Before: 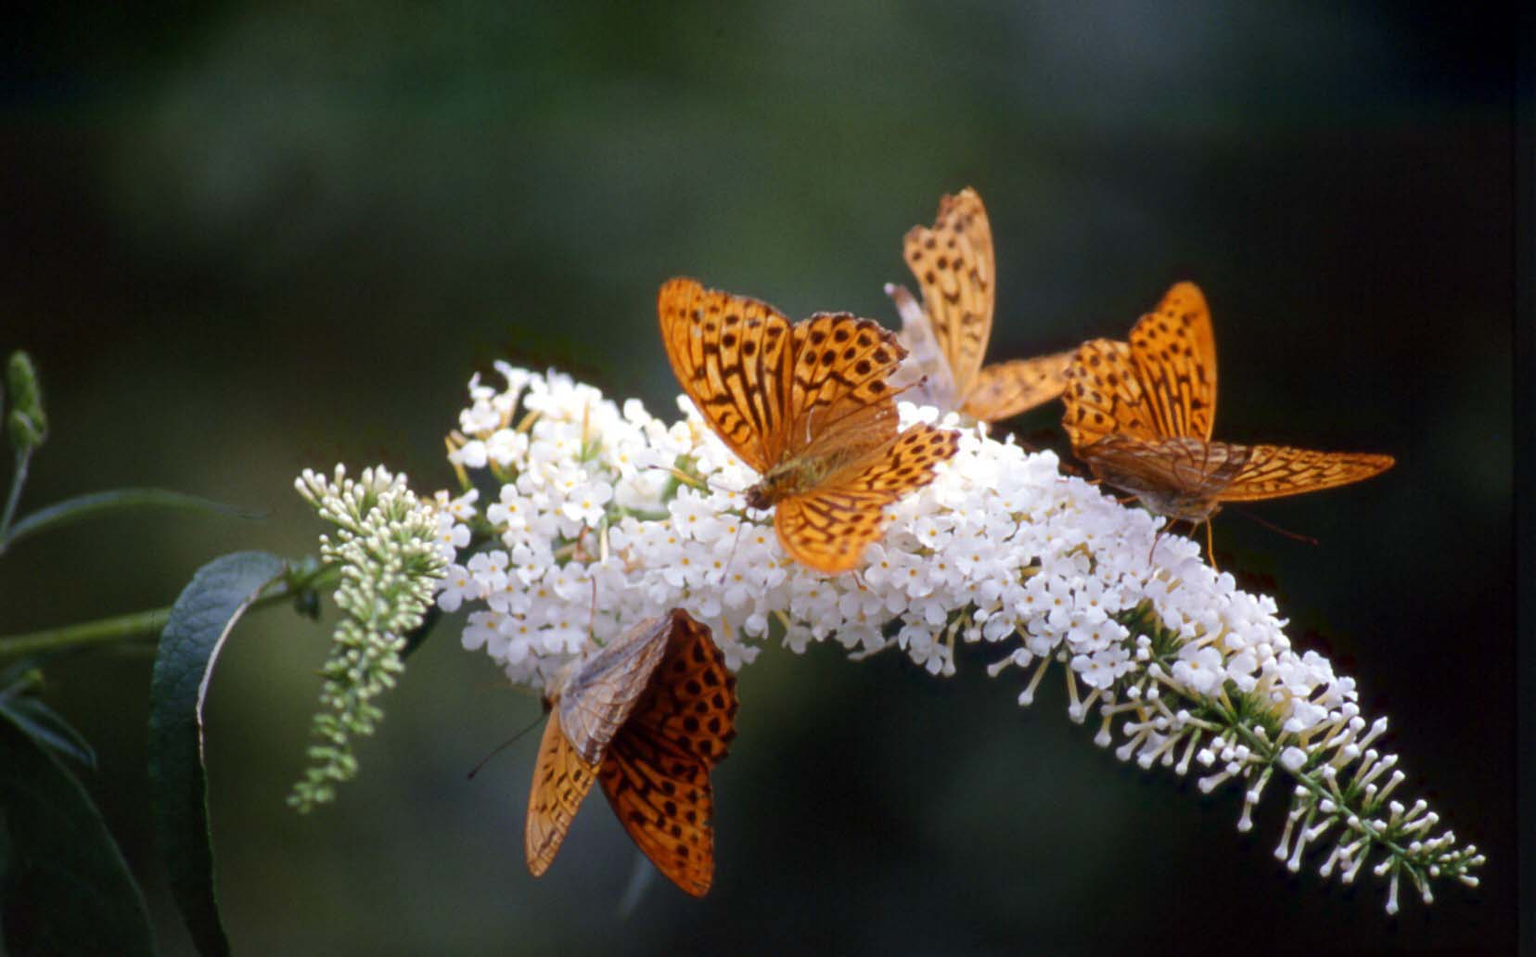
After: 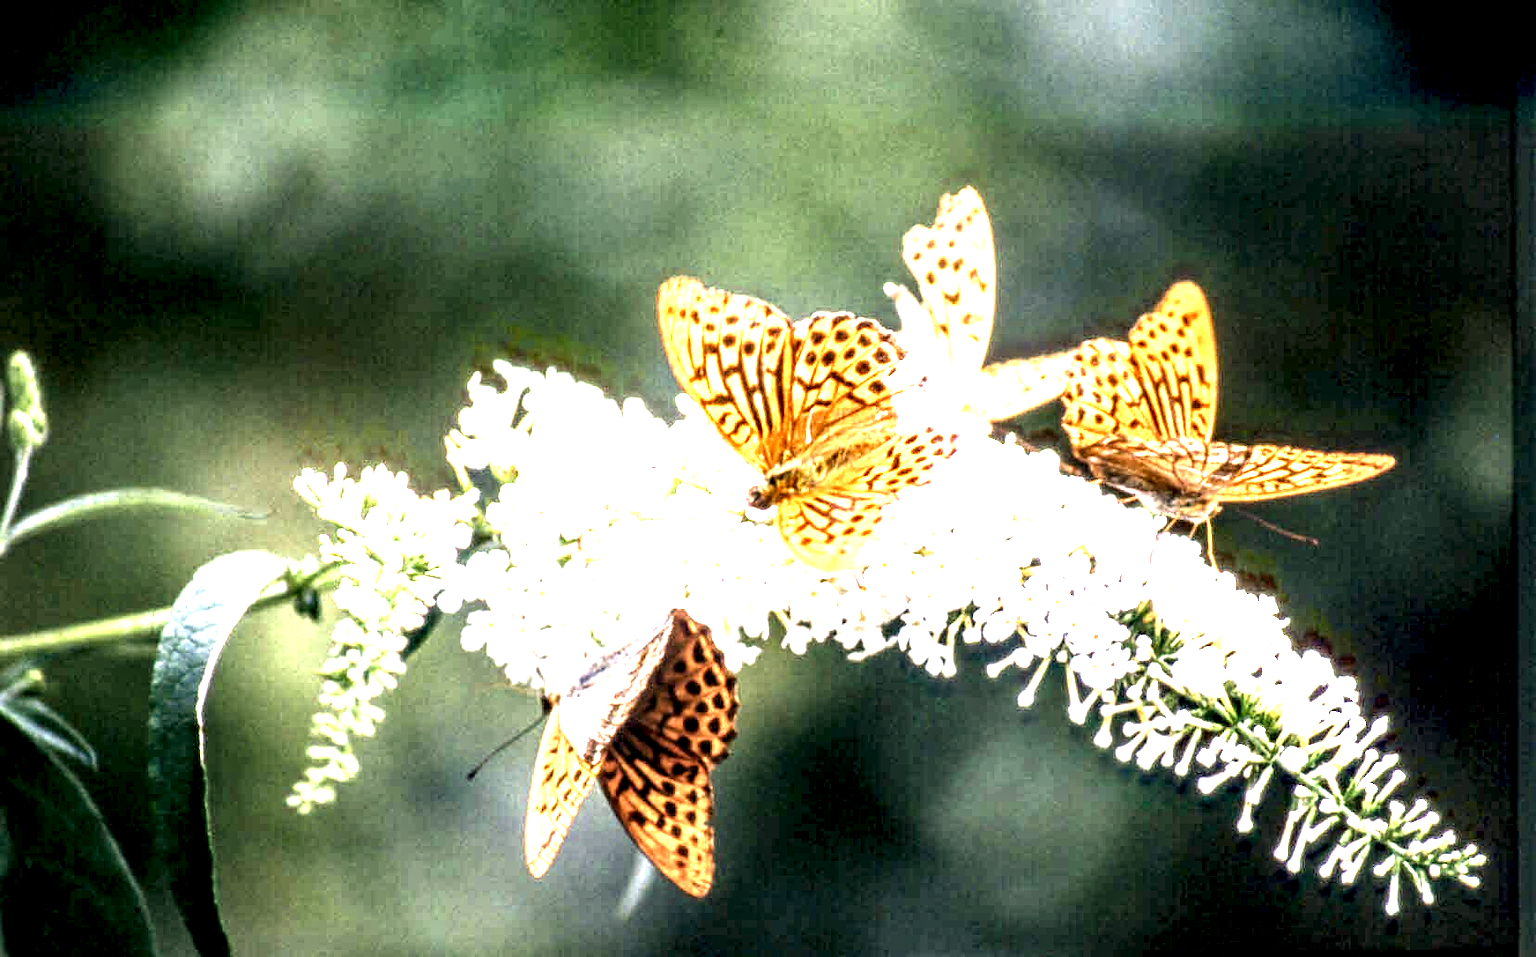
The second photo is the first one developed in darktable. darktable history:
local contrast: highlights 118%, shadows 43%, detail 293%
color correction: highlights a* -0.544, highlights b* 9.37, shadows a* -8.83, shadows b* 1.02
exposure: black level correction 0, exposure 1.974 EV, compensate exposure bias true, compensate highlight preservation false
